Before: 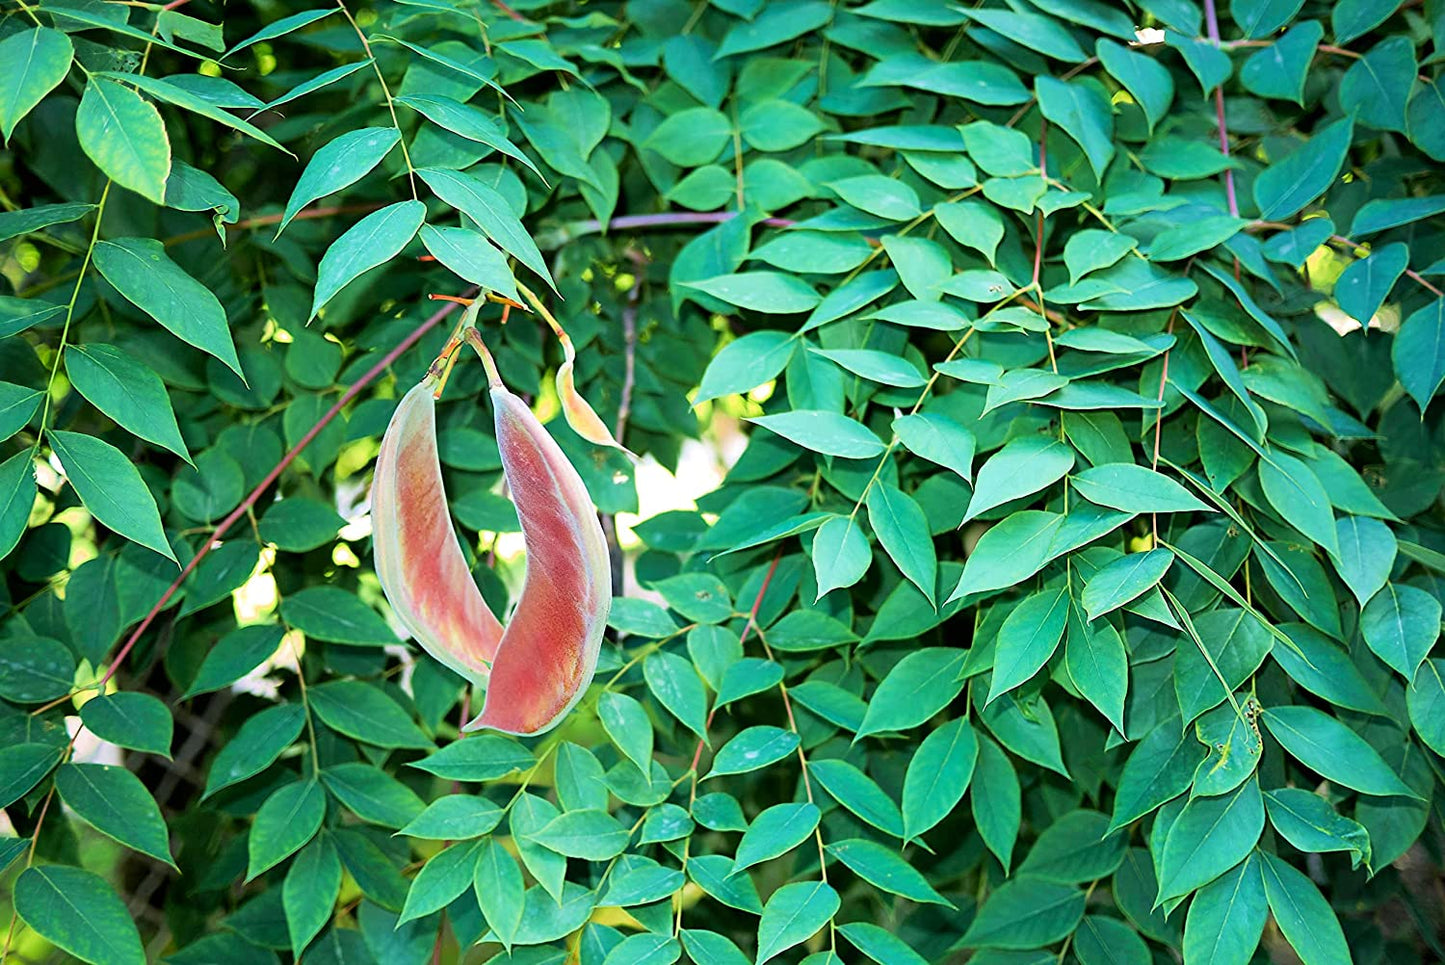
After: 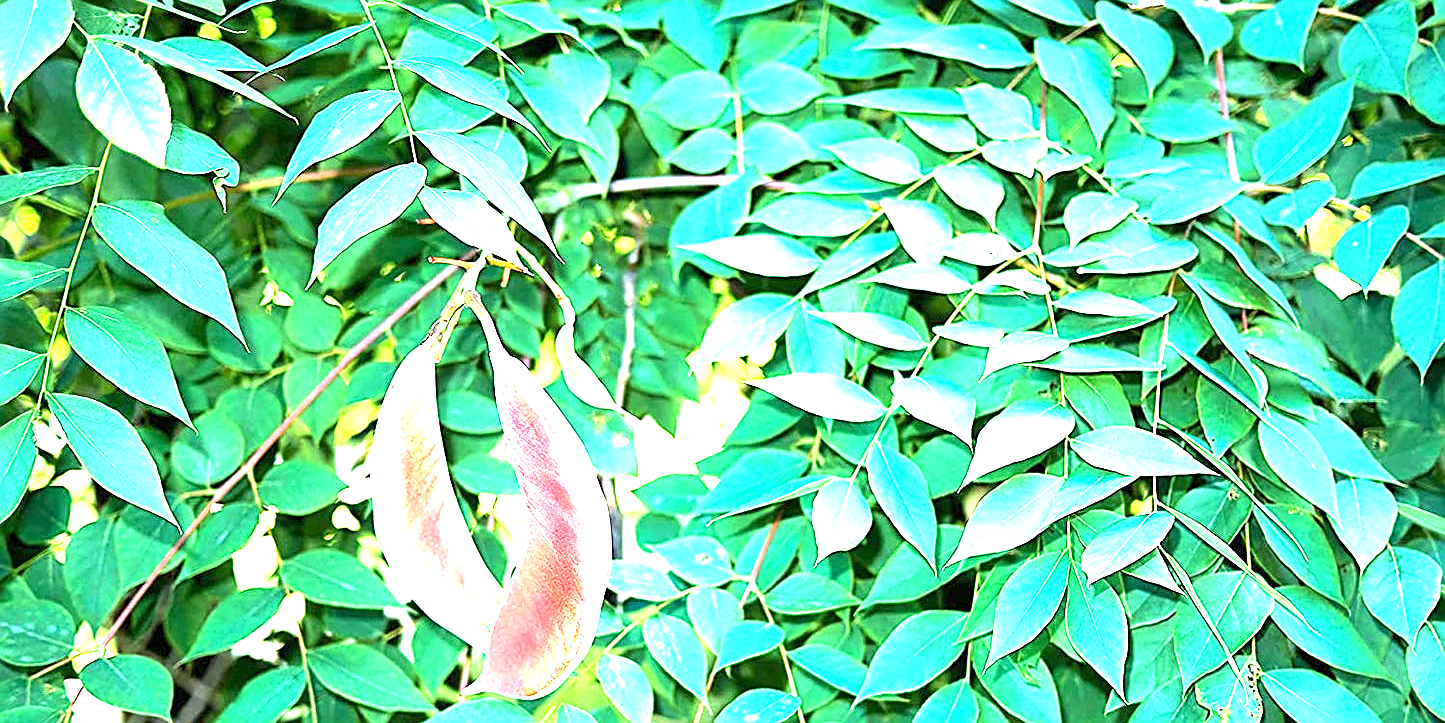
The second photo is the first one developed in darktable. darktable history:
exposure: exposure 2.25 EV, compensate highlight preservation false
sharpen: on, module defaults
crop: top 3.857%, bottom 21.132%
